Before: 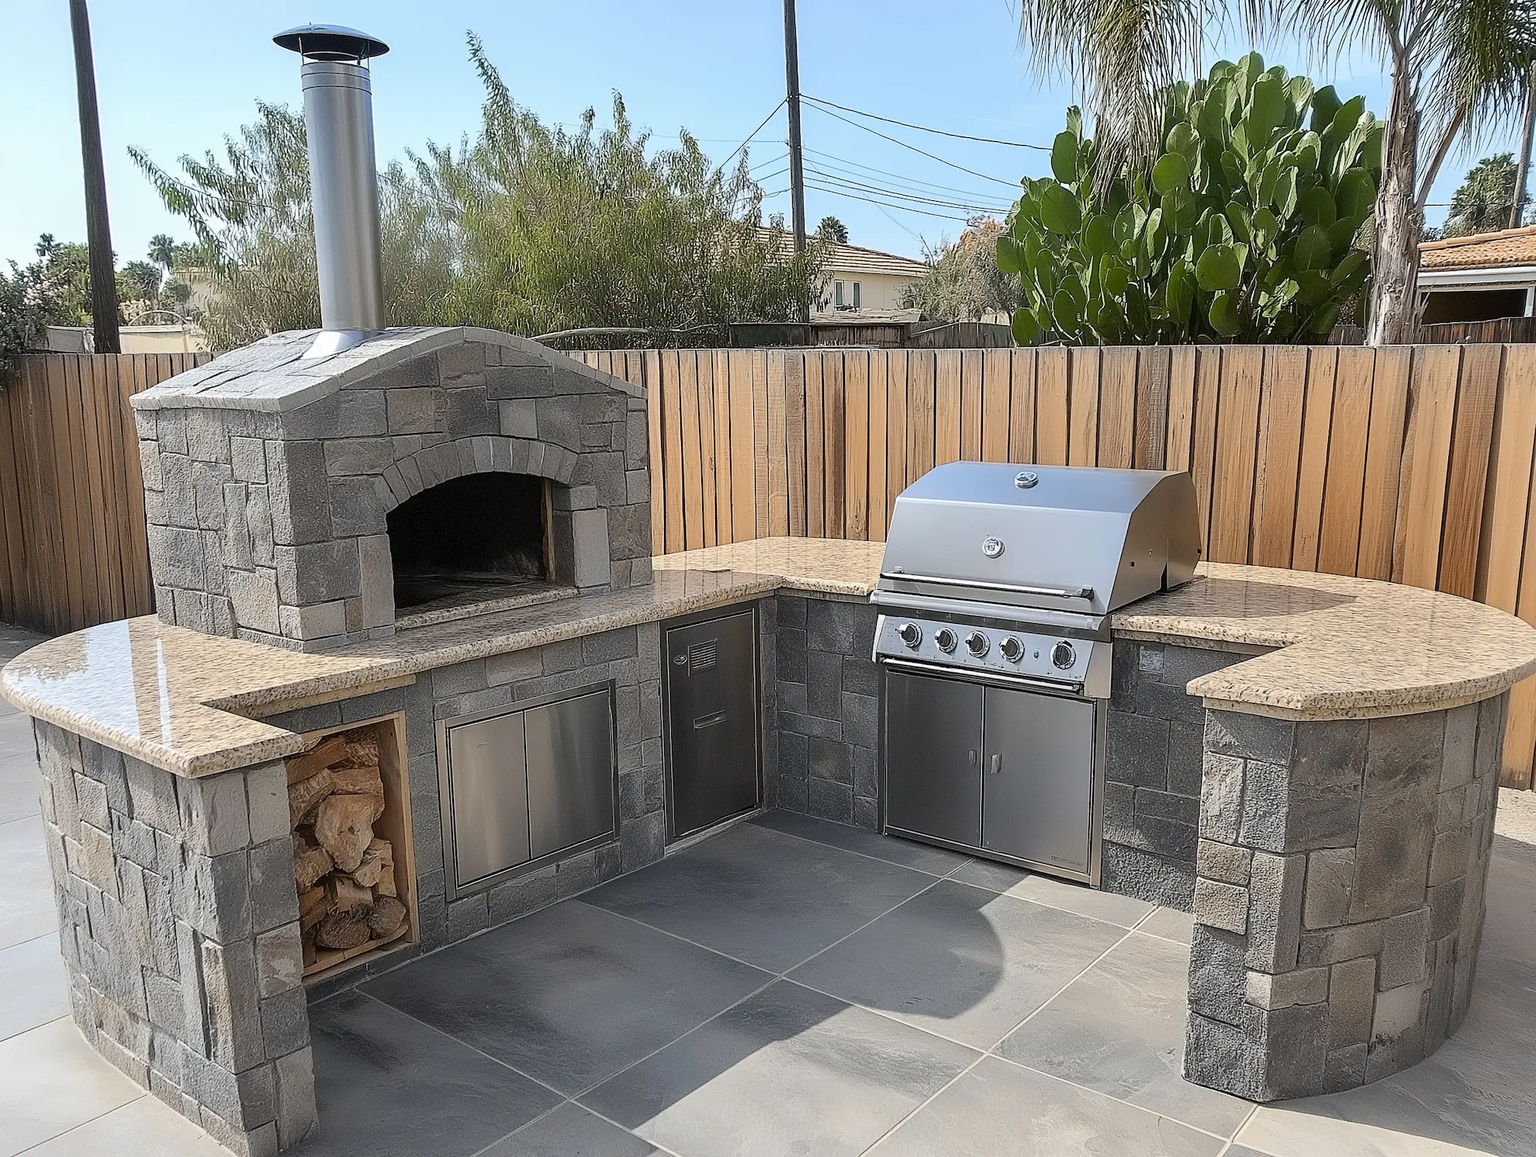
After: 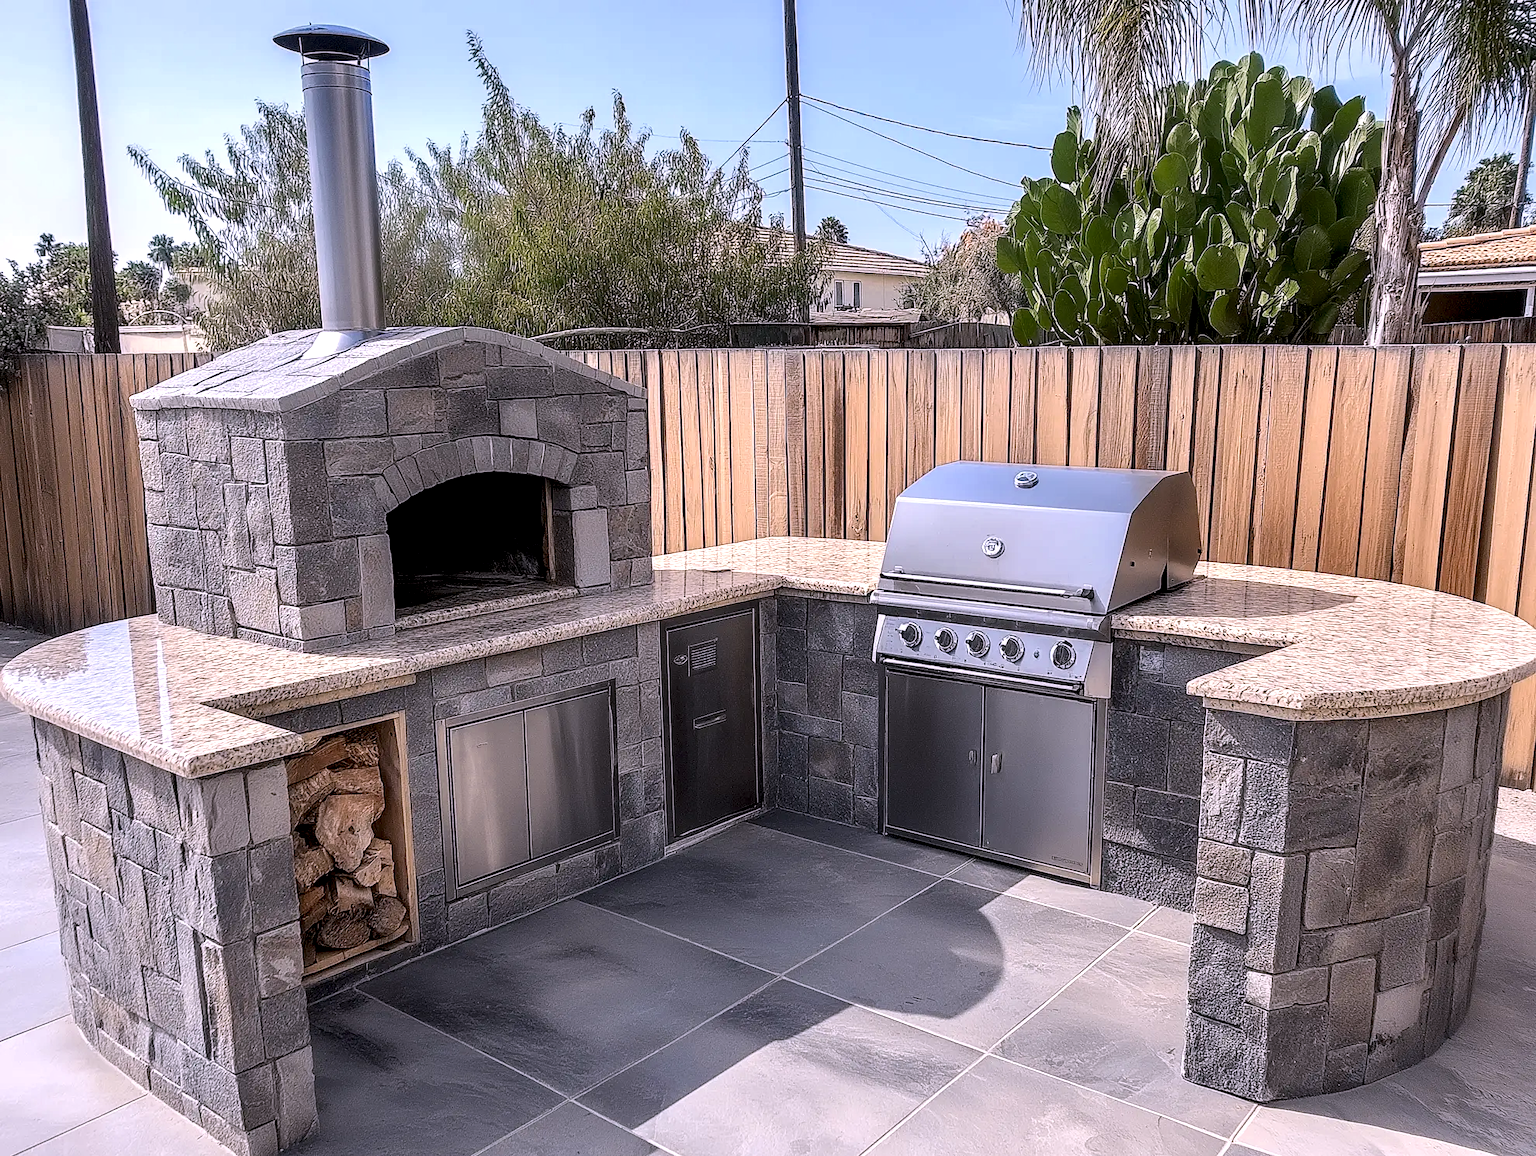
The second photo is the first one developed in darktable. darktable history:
white balance: red 1.066, blue 1.119
local contrast: highlights 60%, shadows 60%, detail 160%
color zones: curves: ch0 [(0, 0.465) (0.092, 0.596) (0.289, 0.464) (0.429, 0.453) (0.571, 0.464) (0.714, 0.455) (0.857, 0.462) (1, 0.465)]
